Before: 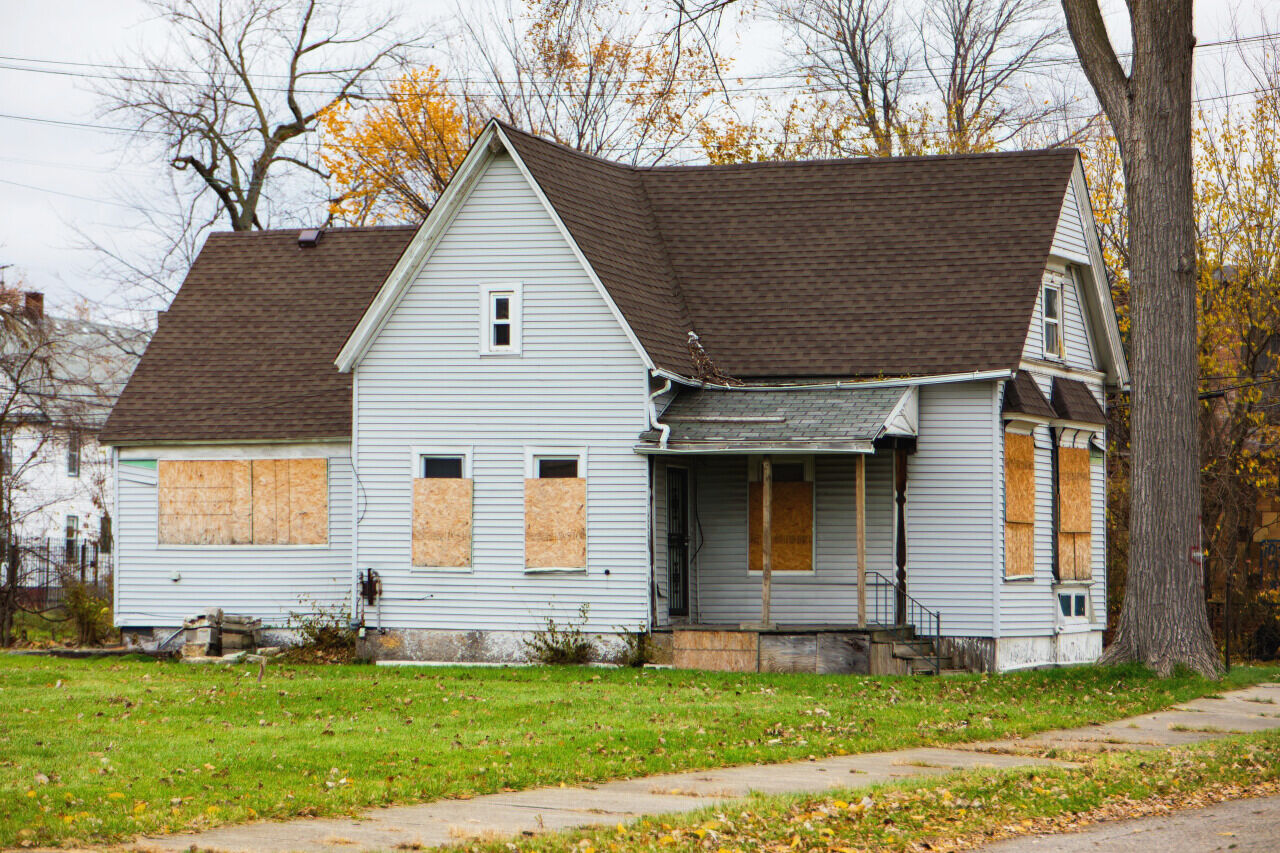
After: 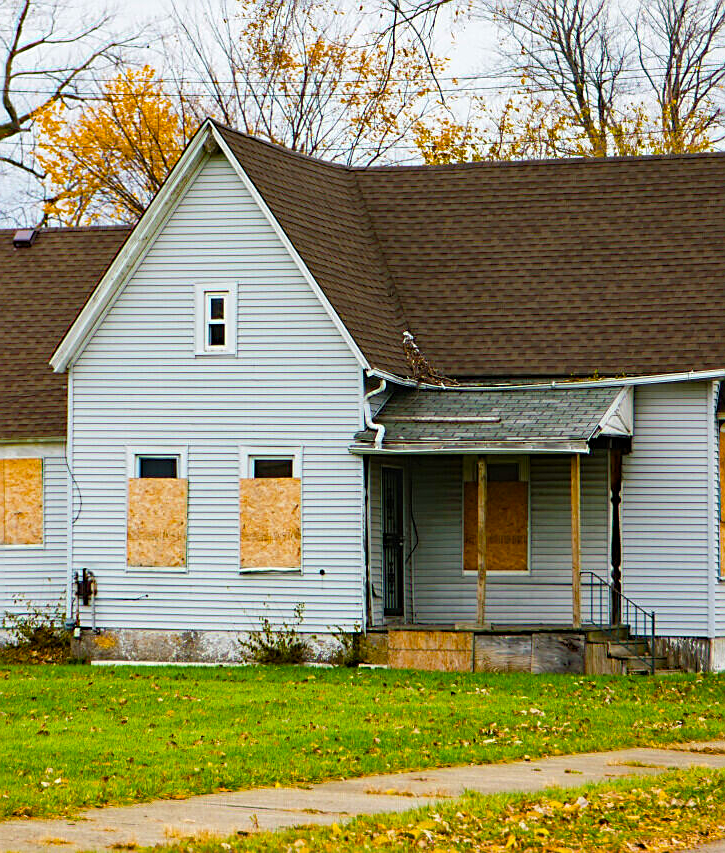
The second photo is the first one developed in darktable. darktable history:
haze removal: compatibility mode true, adaptive false
sharpen: on, module defaults
crop and rotate: left 22.338%, right 20.984%
color balance rgb: shadows lift › chroma 2.064%, shadows lift › hue 137.14°, shadows fall-off 102.258%, perceptual saturation grading › global saturation 35.78%, perceptual saturation grading › shadows 35.997%, mask middle-gray fulcrum 22.078%
